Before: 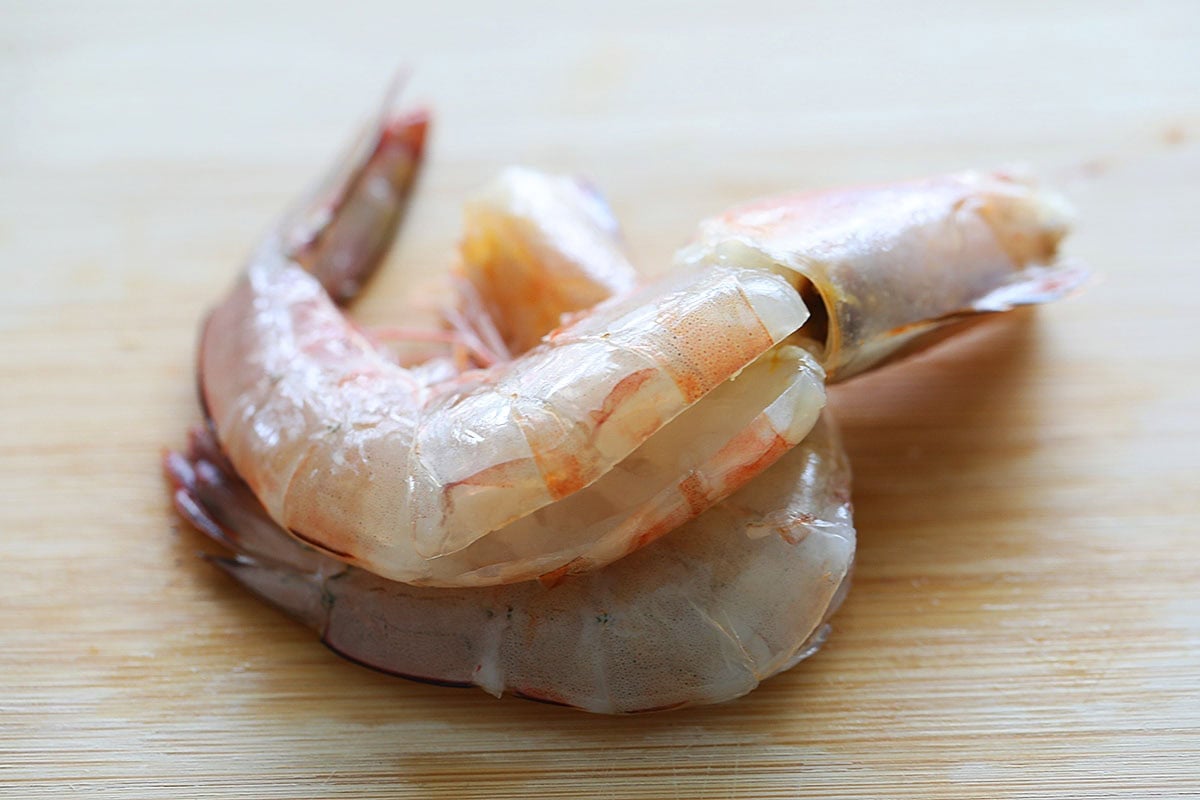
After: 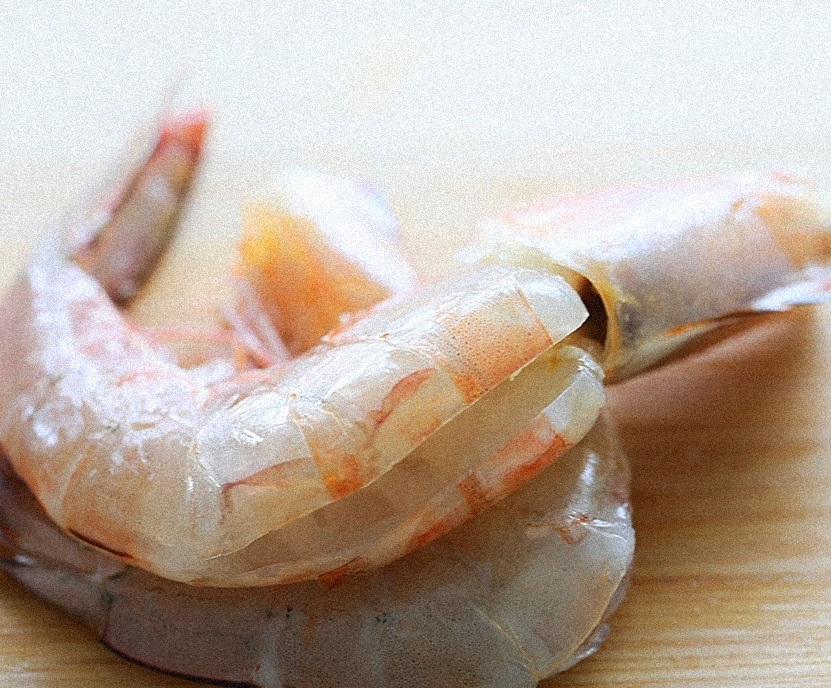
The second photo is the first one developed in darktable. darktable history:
crop: left 18.479%, right 12.2%, bottom 13.971%
shadows and highlights: shadows -23.08, highlights 46.15, soften with gaussian
grain: strength 35%, mid-tones bias 0%
